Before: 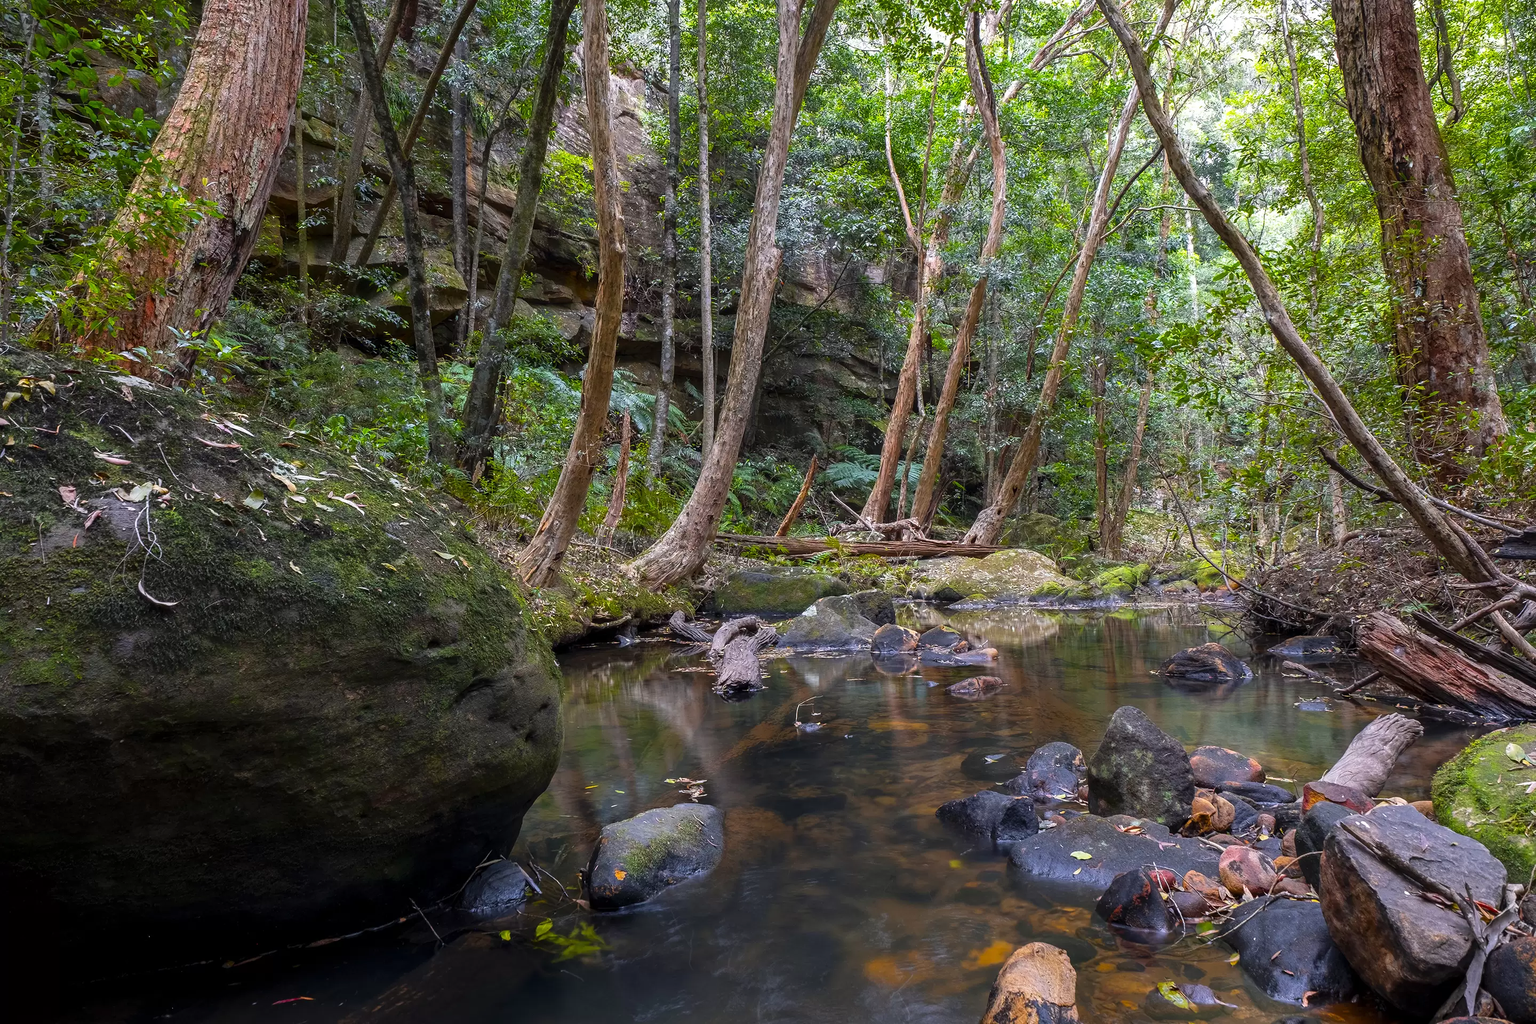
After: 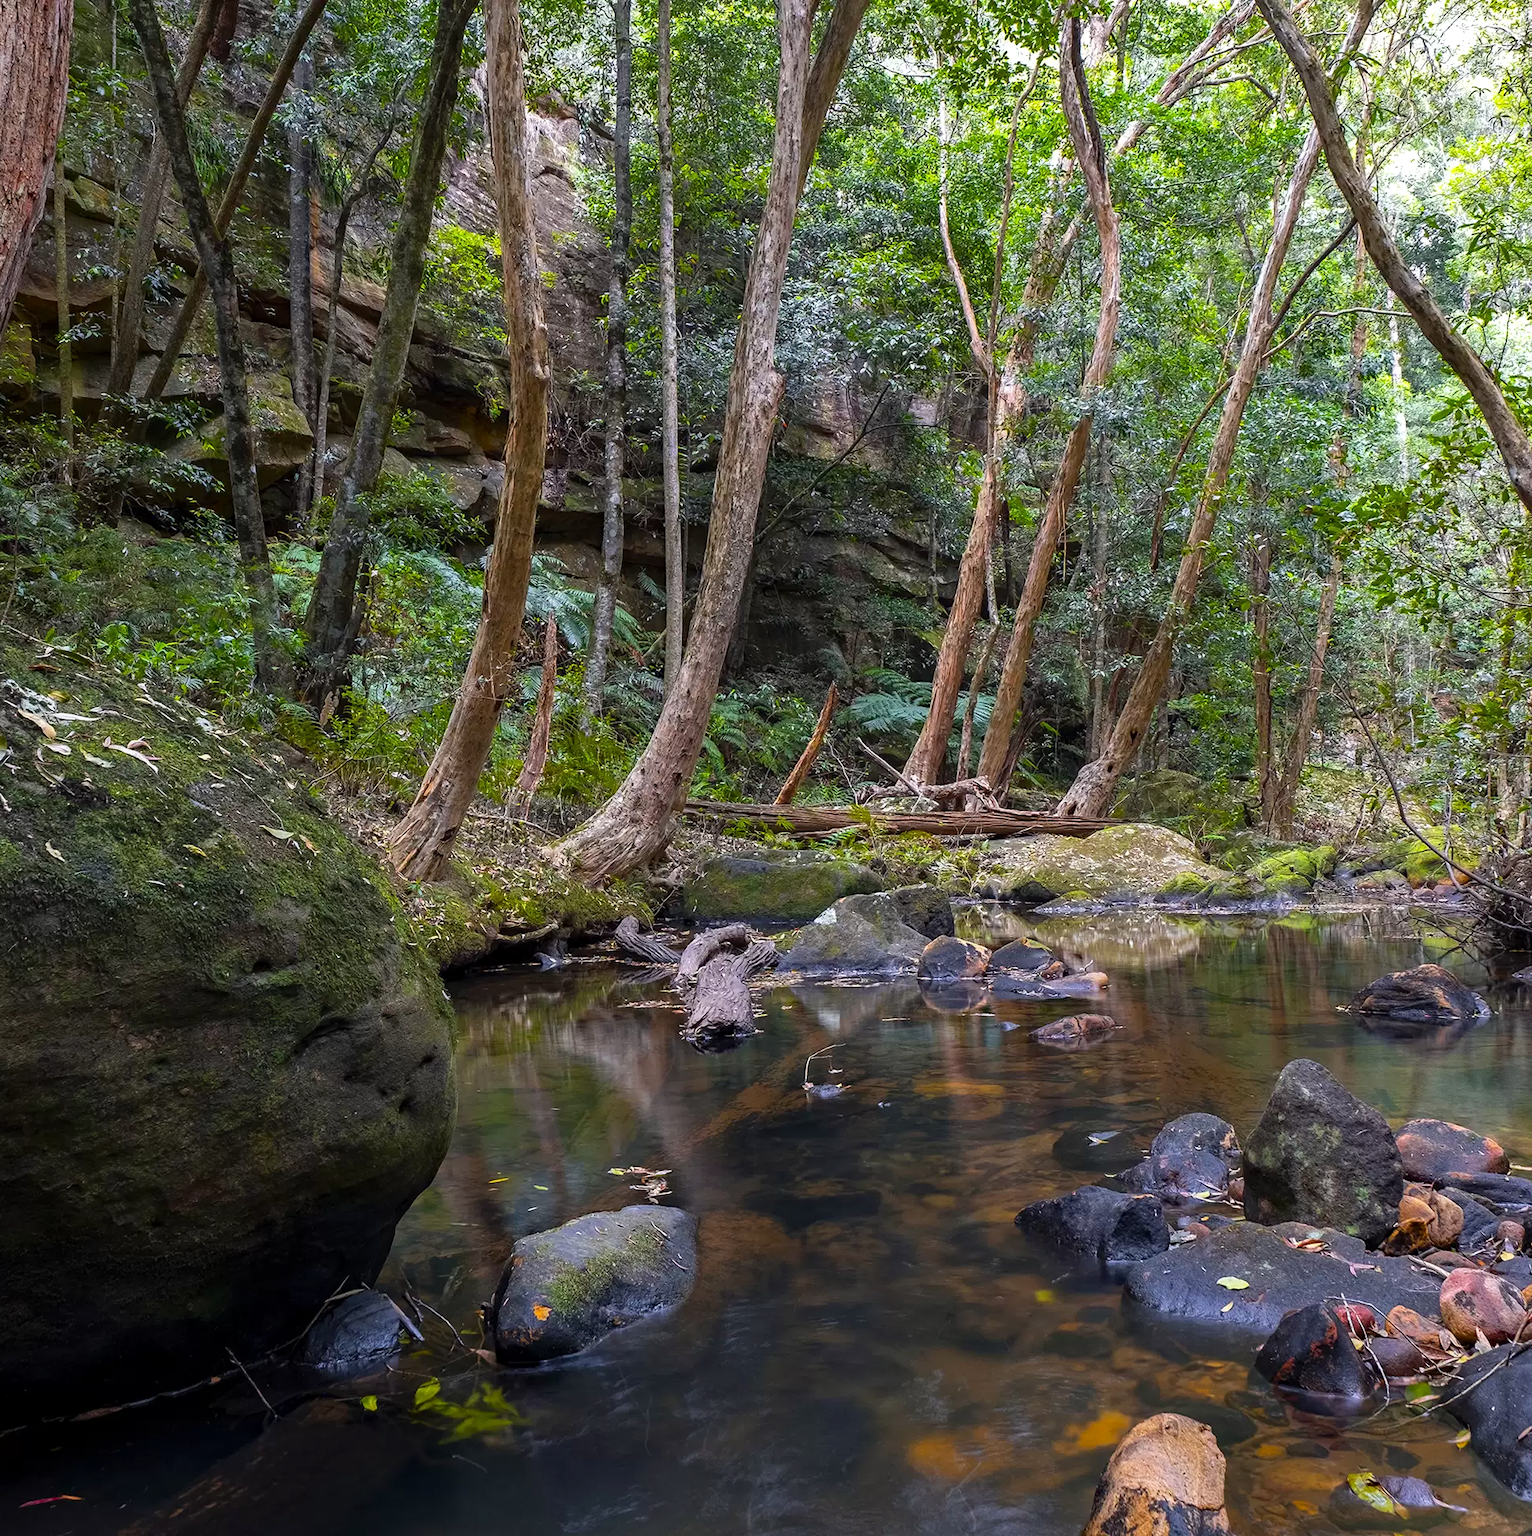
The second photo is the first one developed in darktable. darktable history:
haze removal: compatibility mode true, adaptive false
crop: left 16.899%, right 16.556%
